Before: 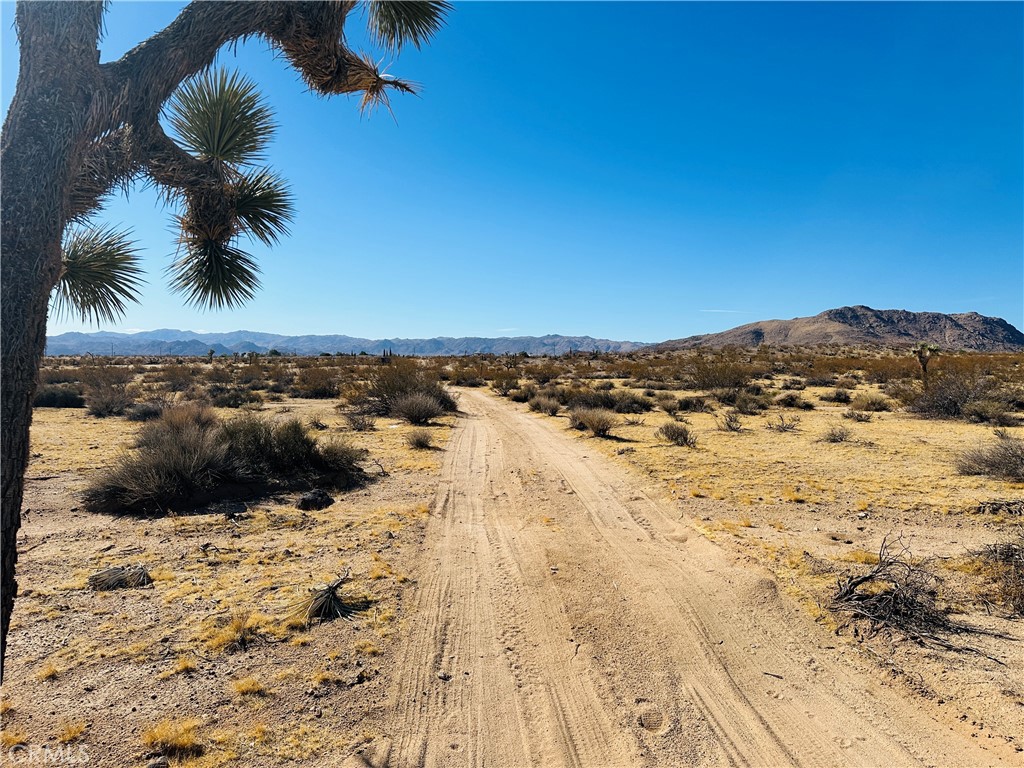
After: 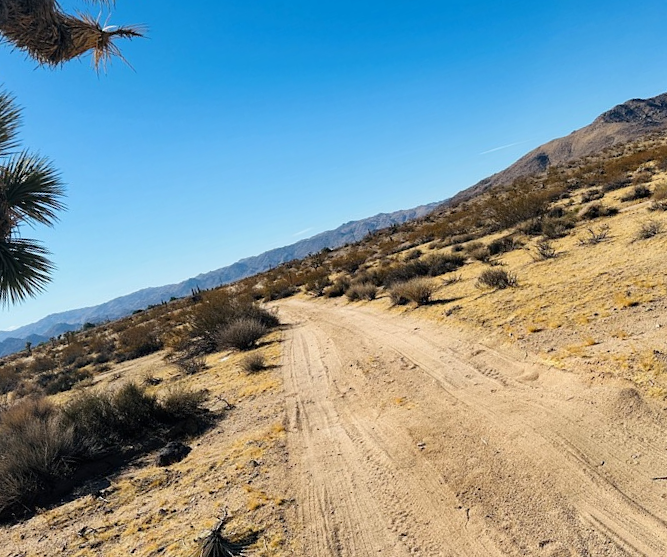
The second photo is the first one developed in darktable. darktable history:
crop and rotate: angle 18.01°, left 6.944%, right 4.204%, bottom 1.129%
